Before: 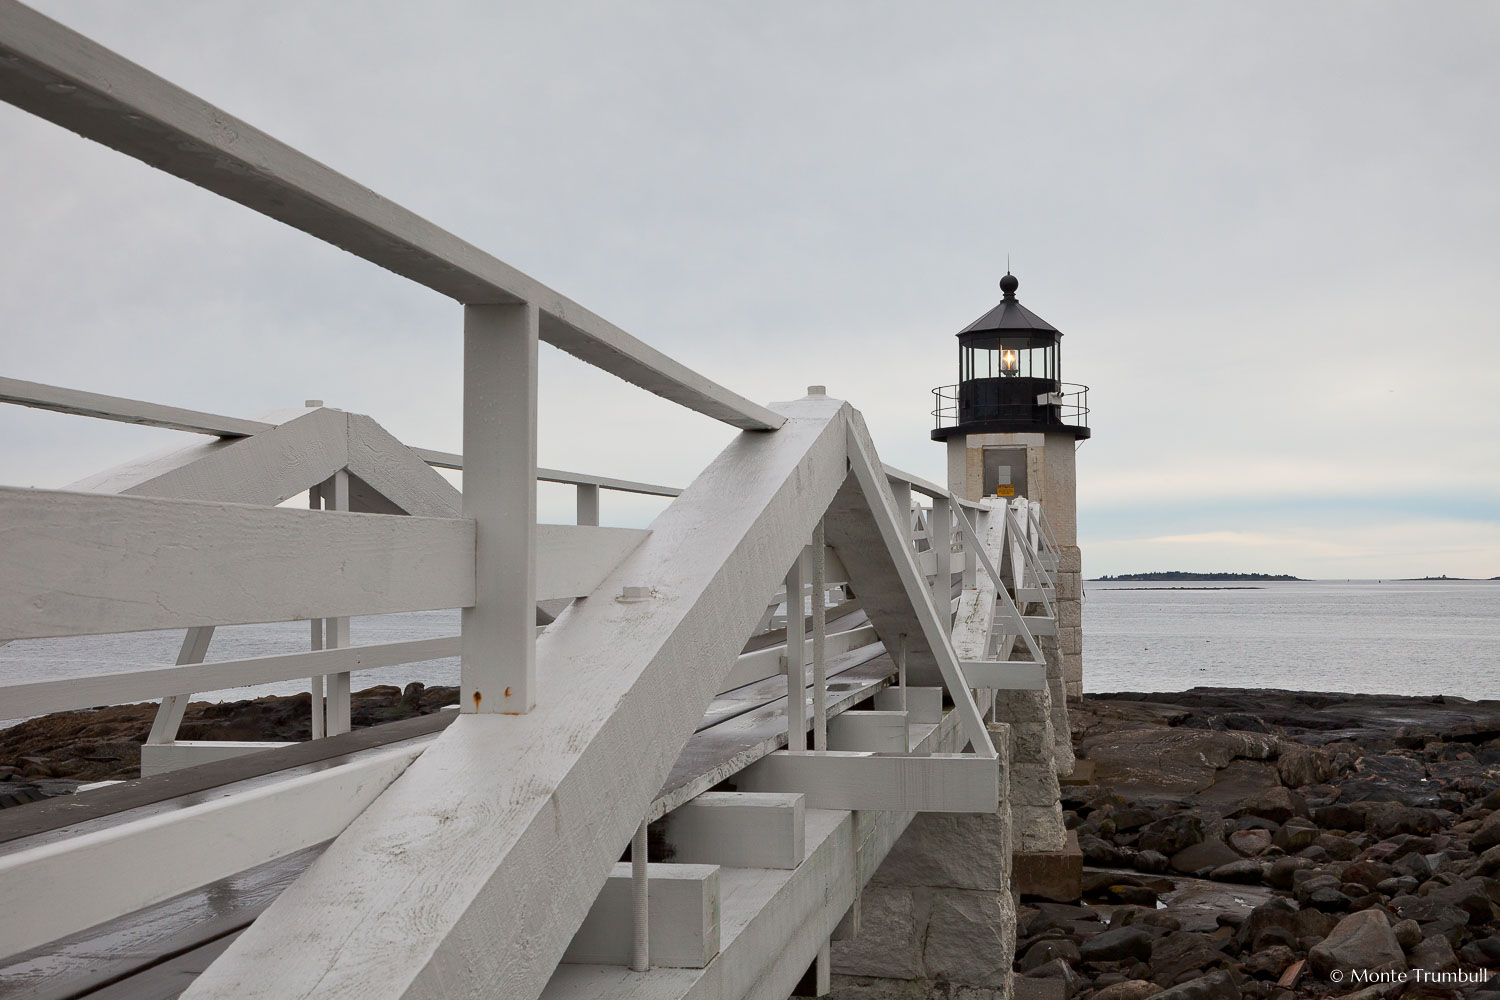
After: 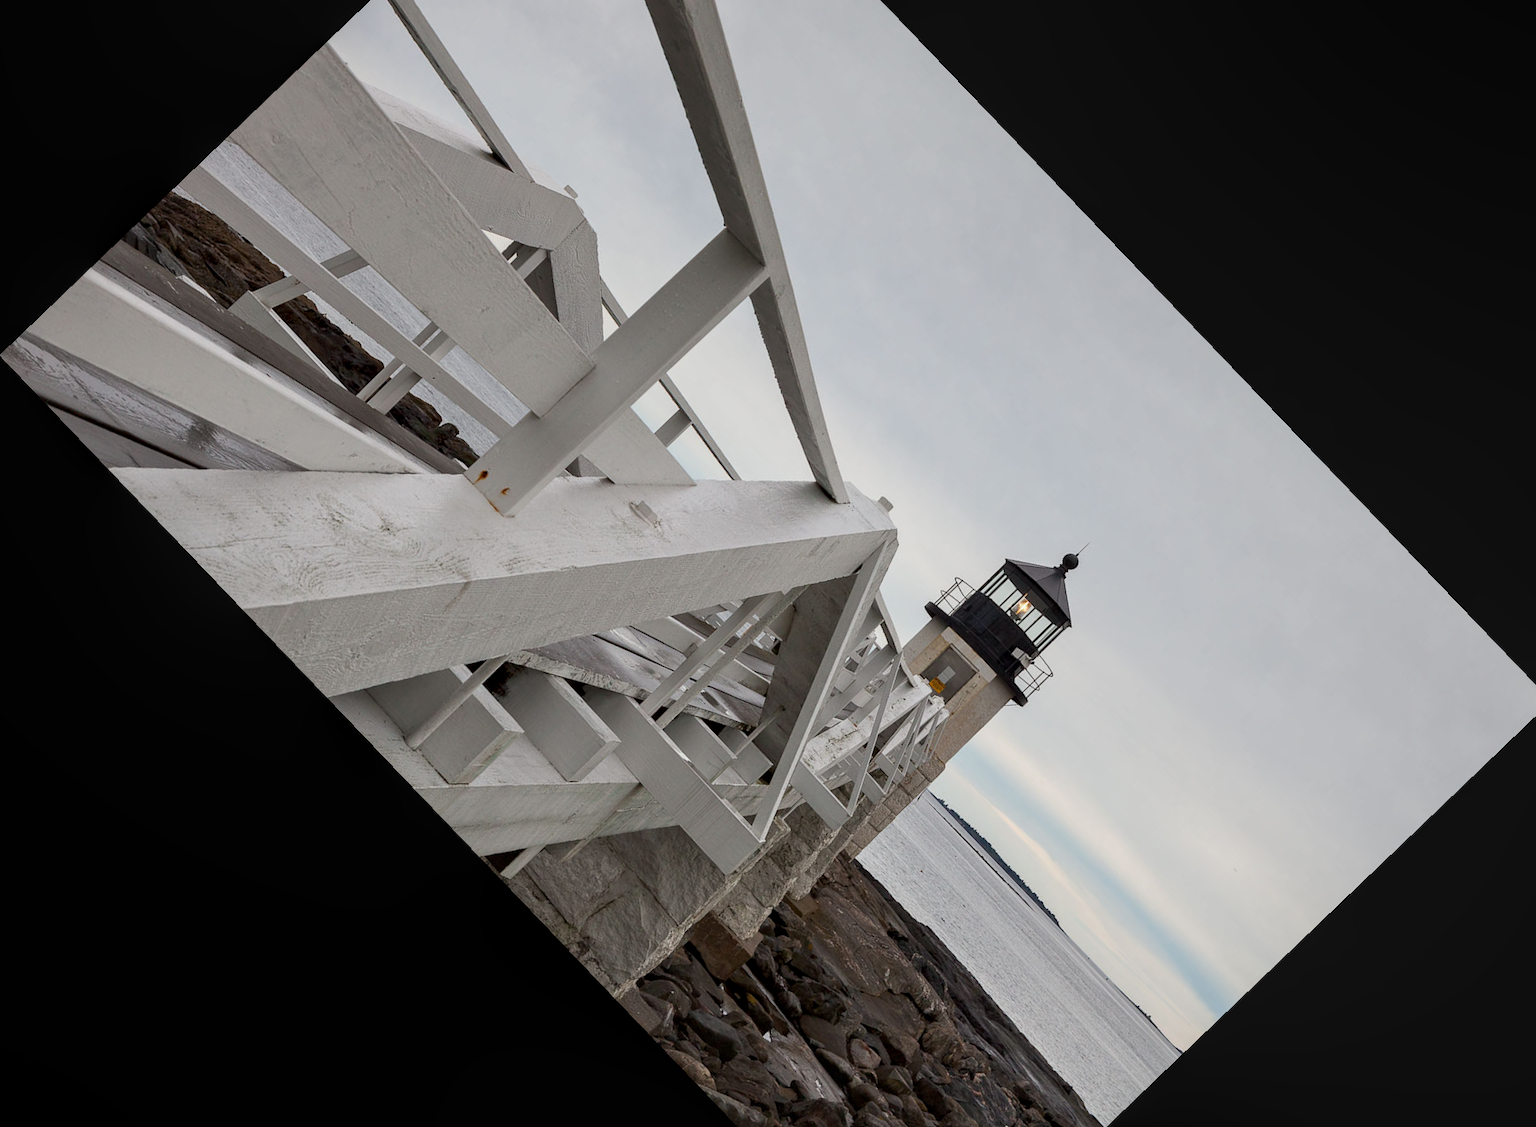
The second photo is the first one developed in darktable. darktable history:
local contrast: on, module defaults
crop and rotate: angle -46.26°, top 16.234%, right 0.912%, bottom 11.704%
